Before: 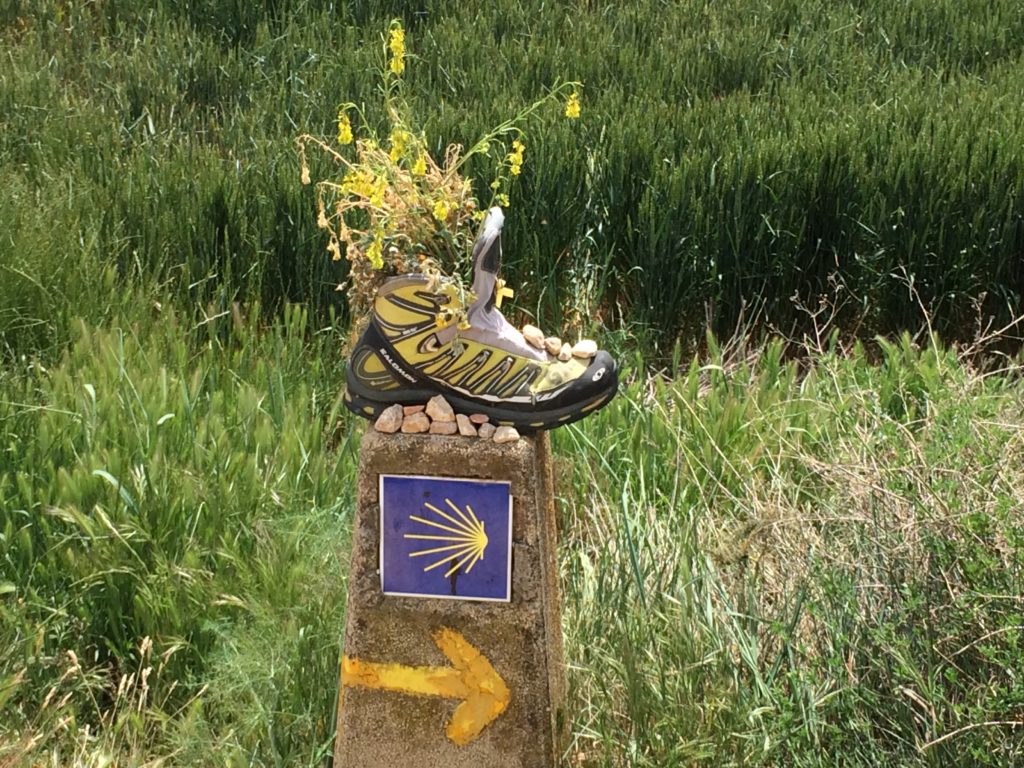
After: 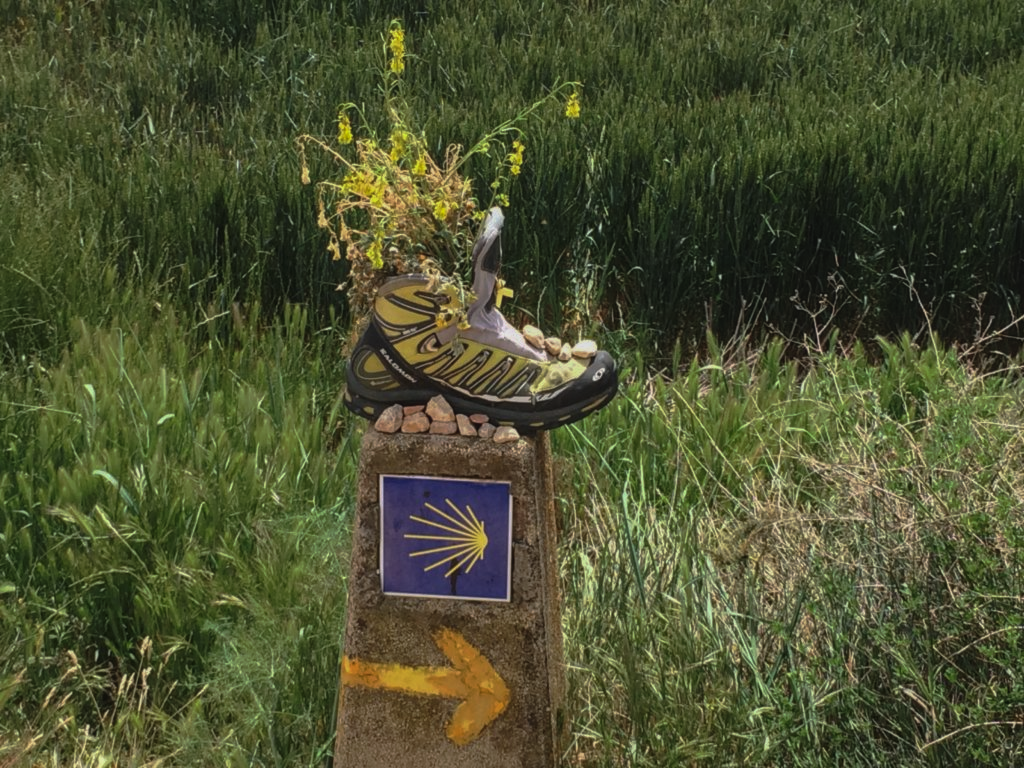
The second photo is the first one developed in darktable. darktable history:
local contrast: on, module defaults
contrast brightness saturation: contrast -0.11
tone curve: curves: ch0 [(0, 0) (0.003, 0.029) (0.011, 0.034) (0.025, 0.044) (0.044, 0.057) (0.069, 0.07) (0.1, 0.084) (0.136, 0.104) (0.177, 0.127) (0.224, 0.156) (0.277, 0.192) (0.335, 0.236) (0.399, 0.284) (0.468, 0.339) (0.543, 0.393) (0.623, 0.454) (0.709, 0.541) (0.801, 0.65) (0.898, 0.766) (1, 1)], preserve colors none
